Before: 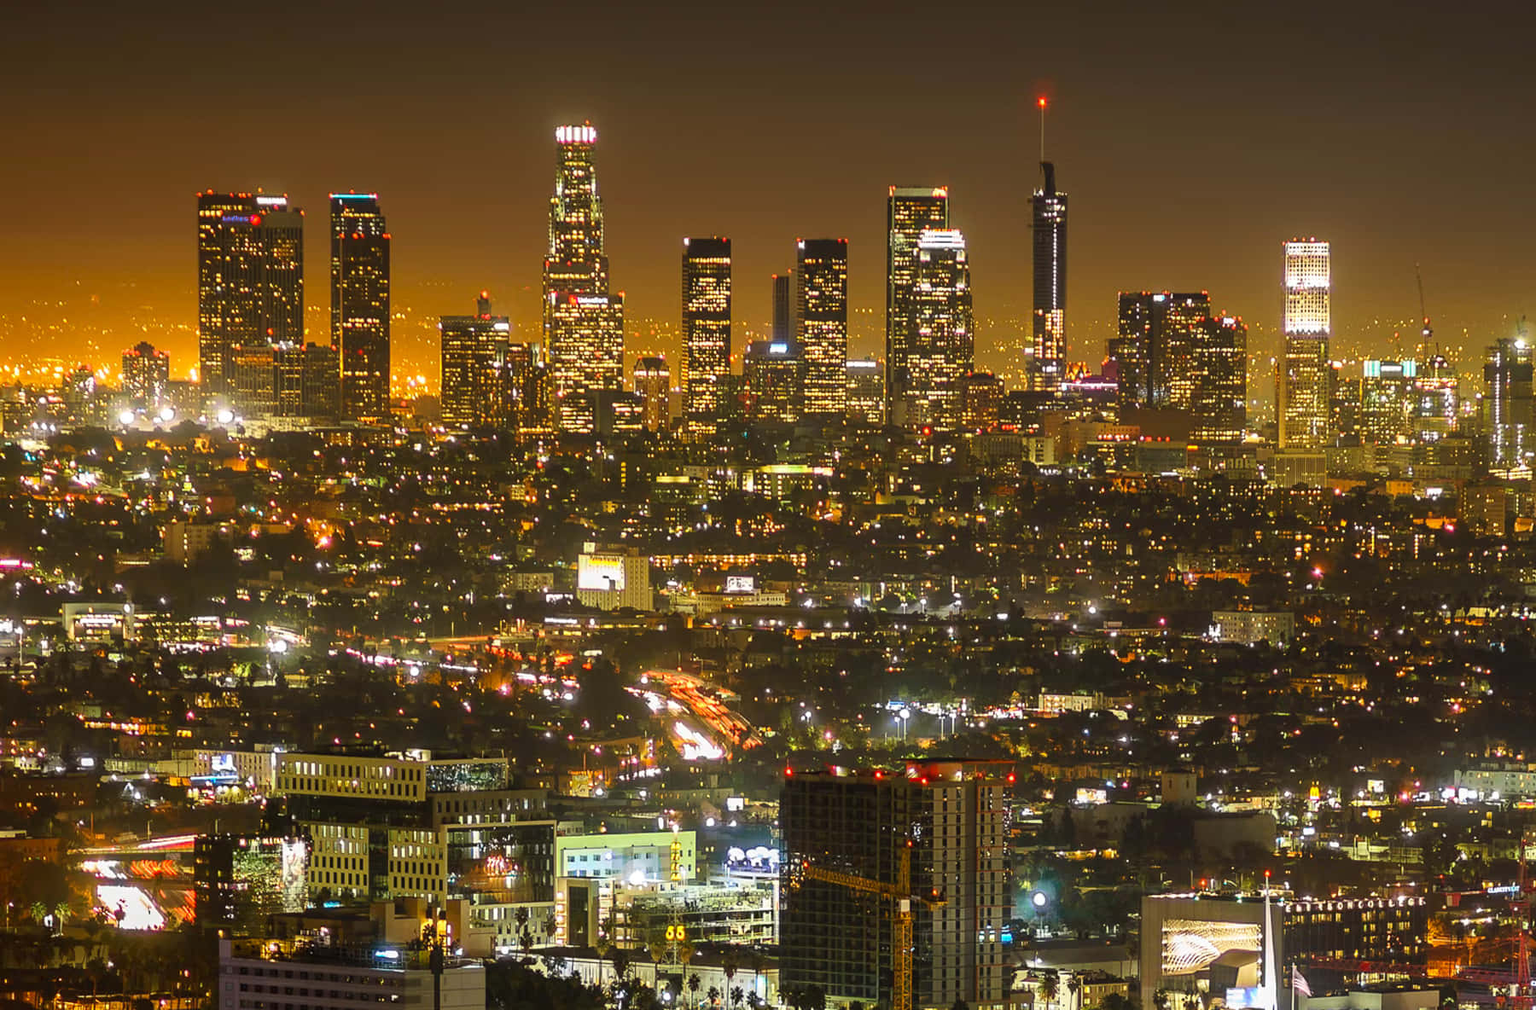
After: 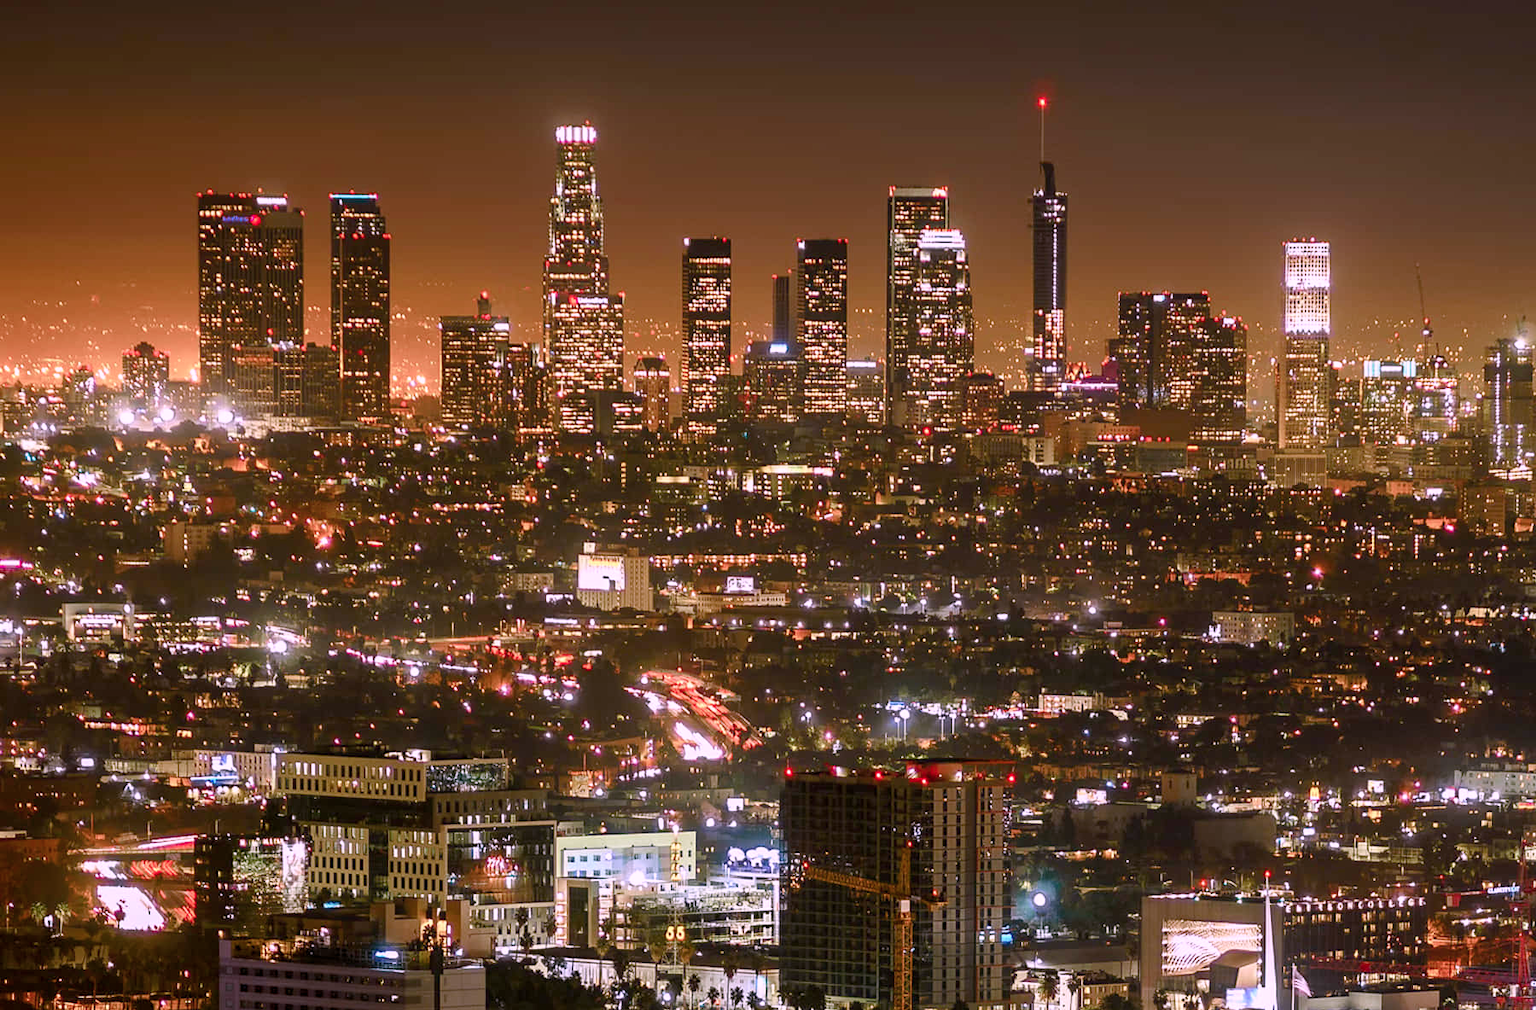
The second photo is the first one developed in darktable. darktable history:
color correction: highlights a* 15.41, highlights b* -20.76
color balance rgb: global offset › luminance -0.379%, perceptual saturation grading › global saturation 0.751%, perceptual saturation grading › highlights -31.148%, perceptual saturation grading › mid-tones 5.213%, perceptual saturation grading › shadows 17.704%
